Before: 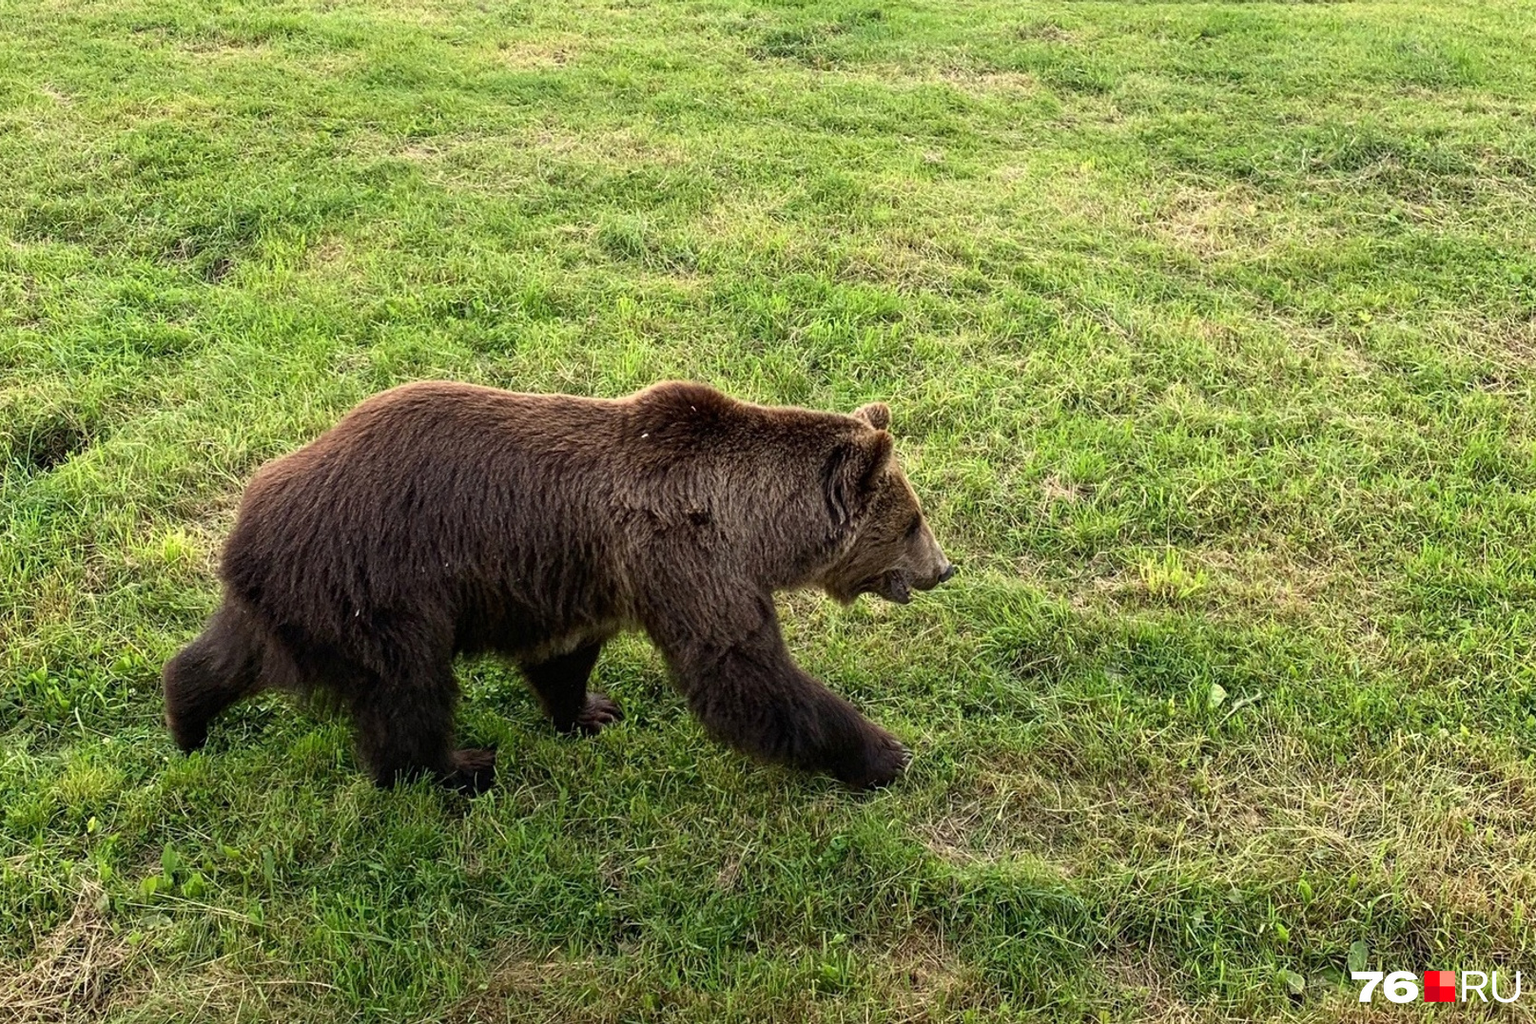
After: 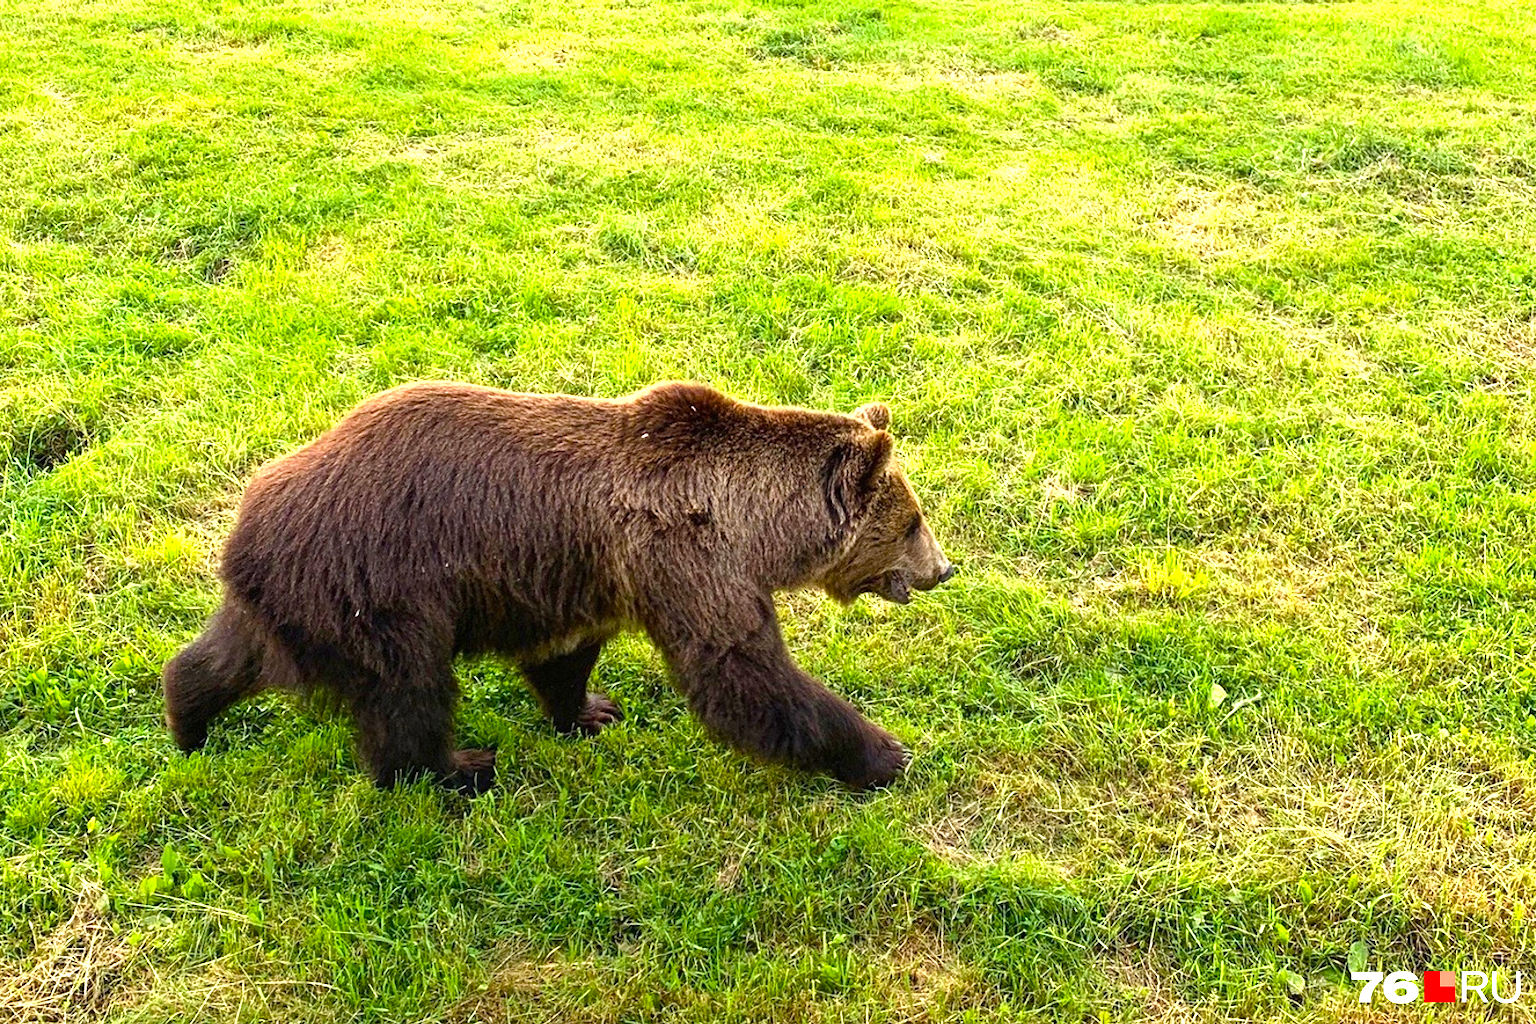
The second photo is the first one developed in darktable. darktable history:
exposure: black level correction 0, exposure 1 EV, compensate exposure bias true, compensate highlight preservation false
color balance rgb: linear chroma grading › shadows 15.633%, perceptual saturation grading › global saturation 25.597%, global vibrance 20%
